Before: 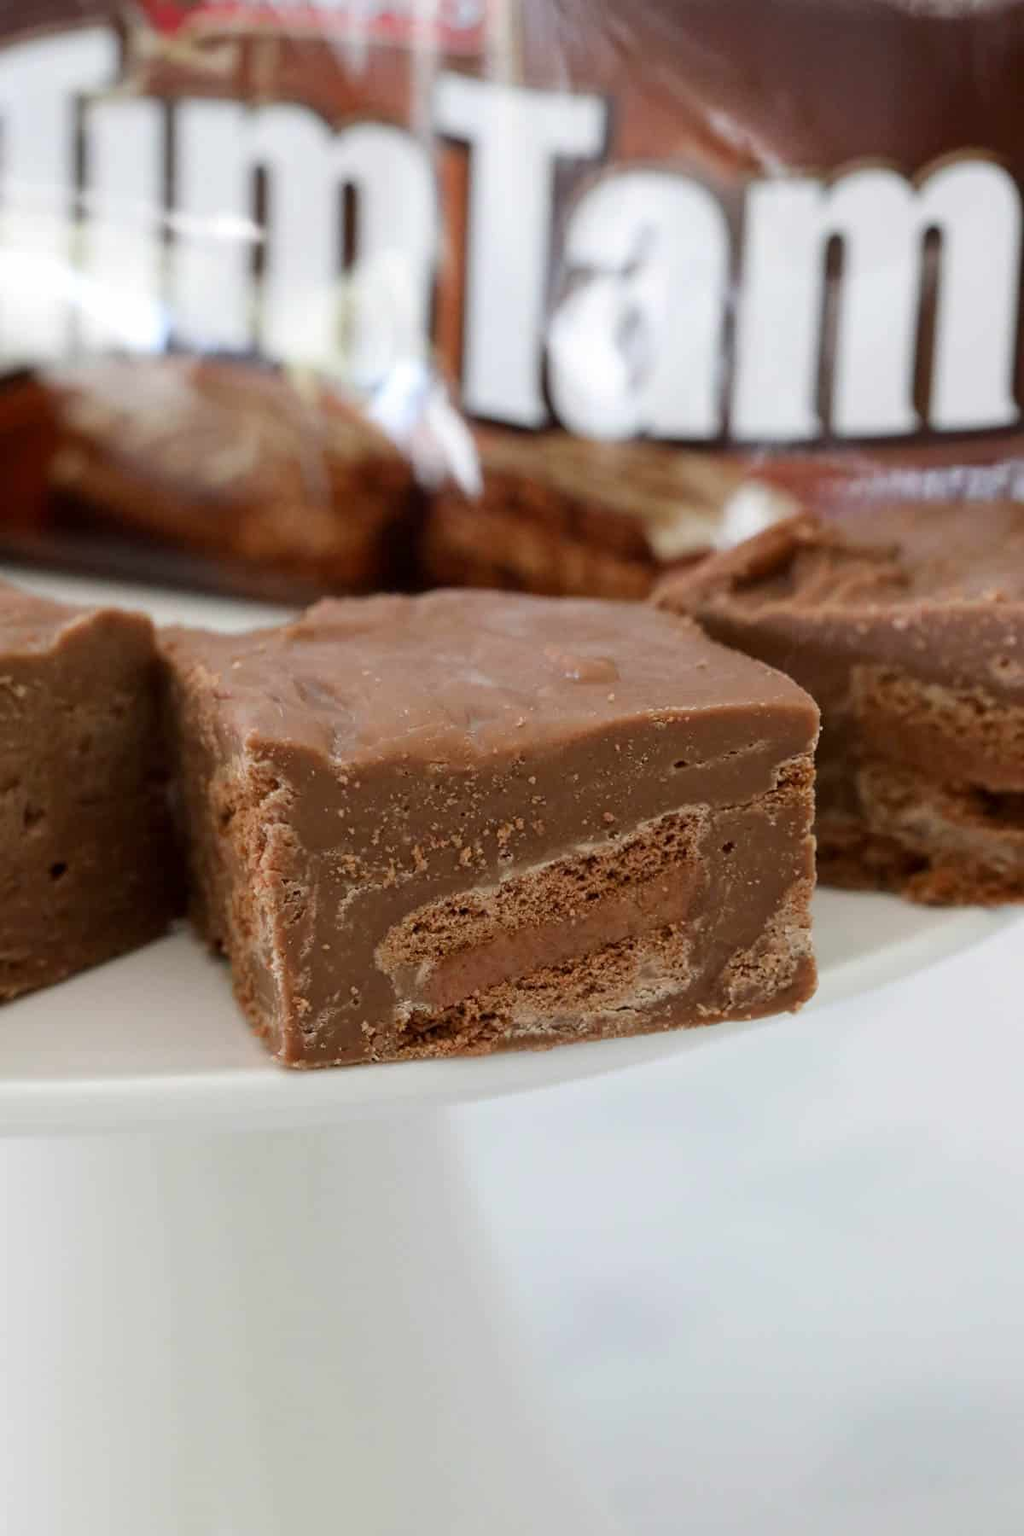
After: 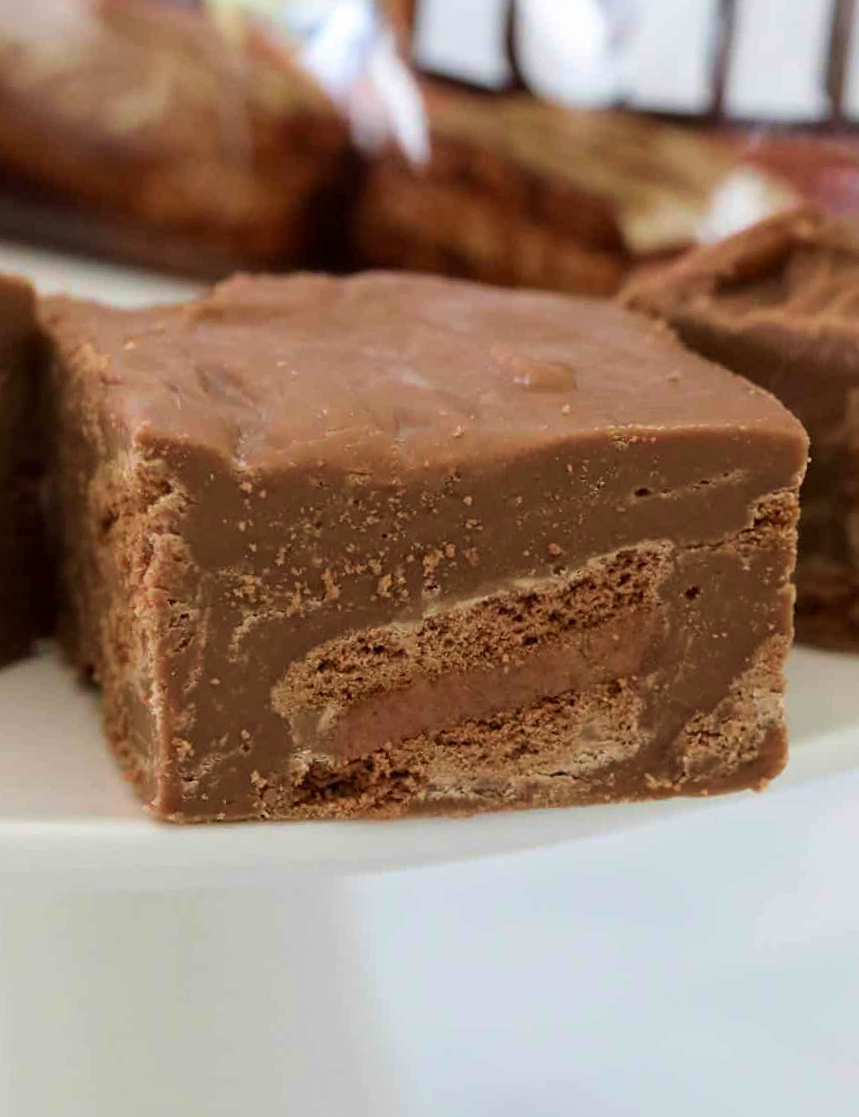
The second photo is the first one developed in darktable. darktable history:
crop and rotate: angle -3.37°, left 9.79%, top 20.73%, right 12.42%, bottom 11.82%
velvia: strength 45%
